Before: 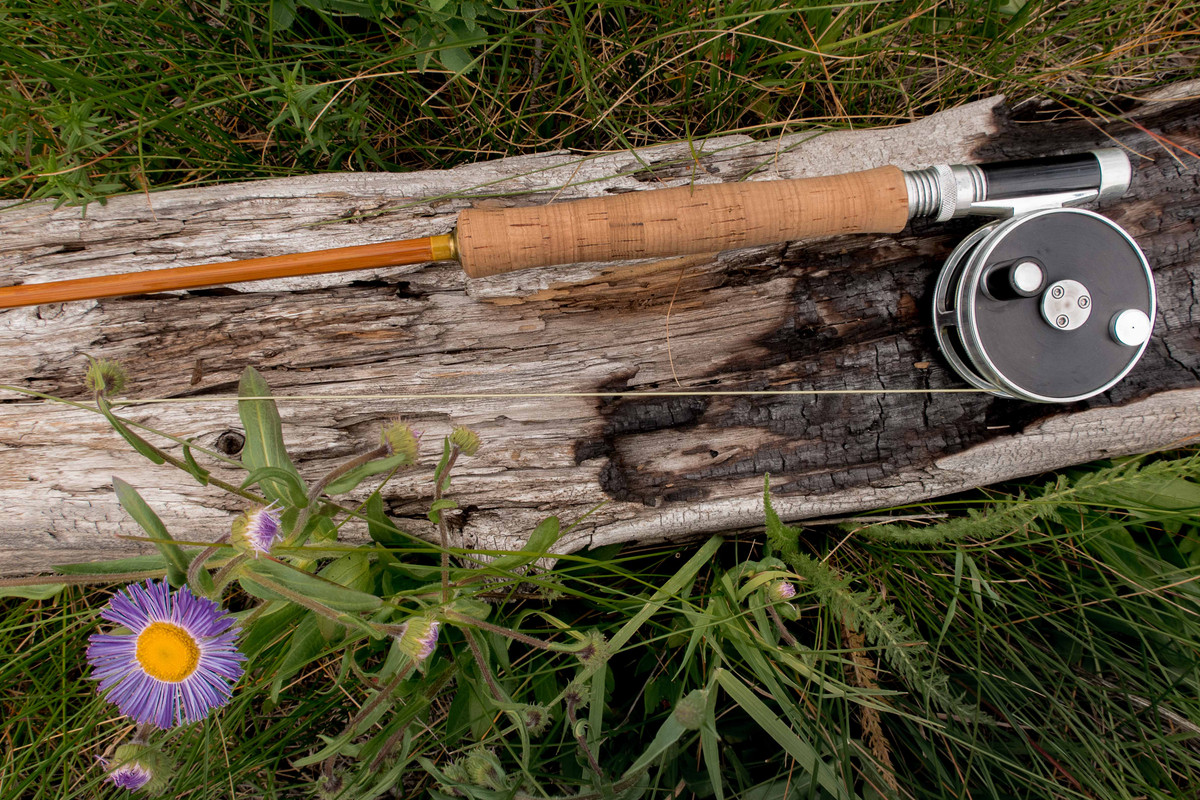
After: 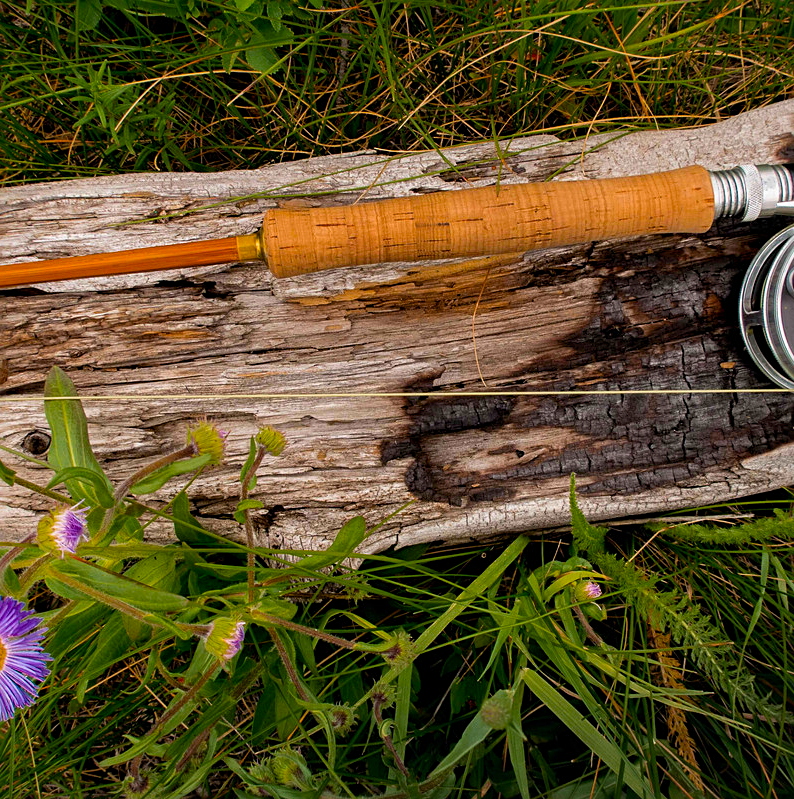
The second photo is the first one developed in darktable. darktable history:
contrast brightness saturation: contrast 0.045, saturation 0.155
color balance rgb: perceptual saturation grading › global saturation 36.133%, global vibrance 20%
sharpen: radius 2.143, amount 0.384, threshold 0.189
crop and rotate: left 16.219%, right 17.546%
